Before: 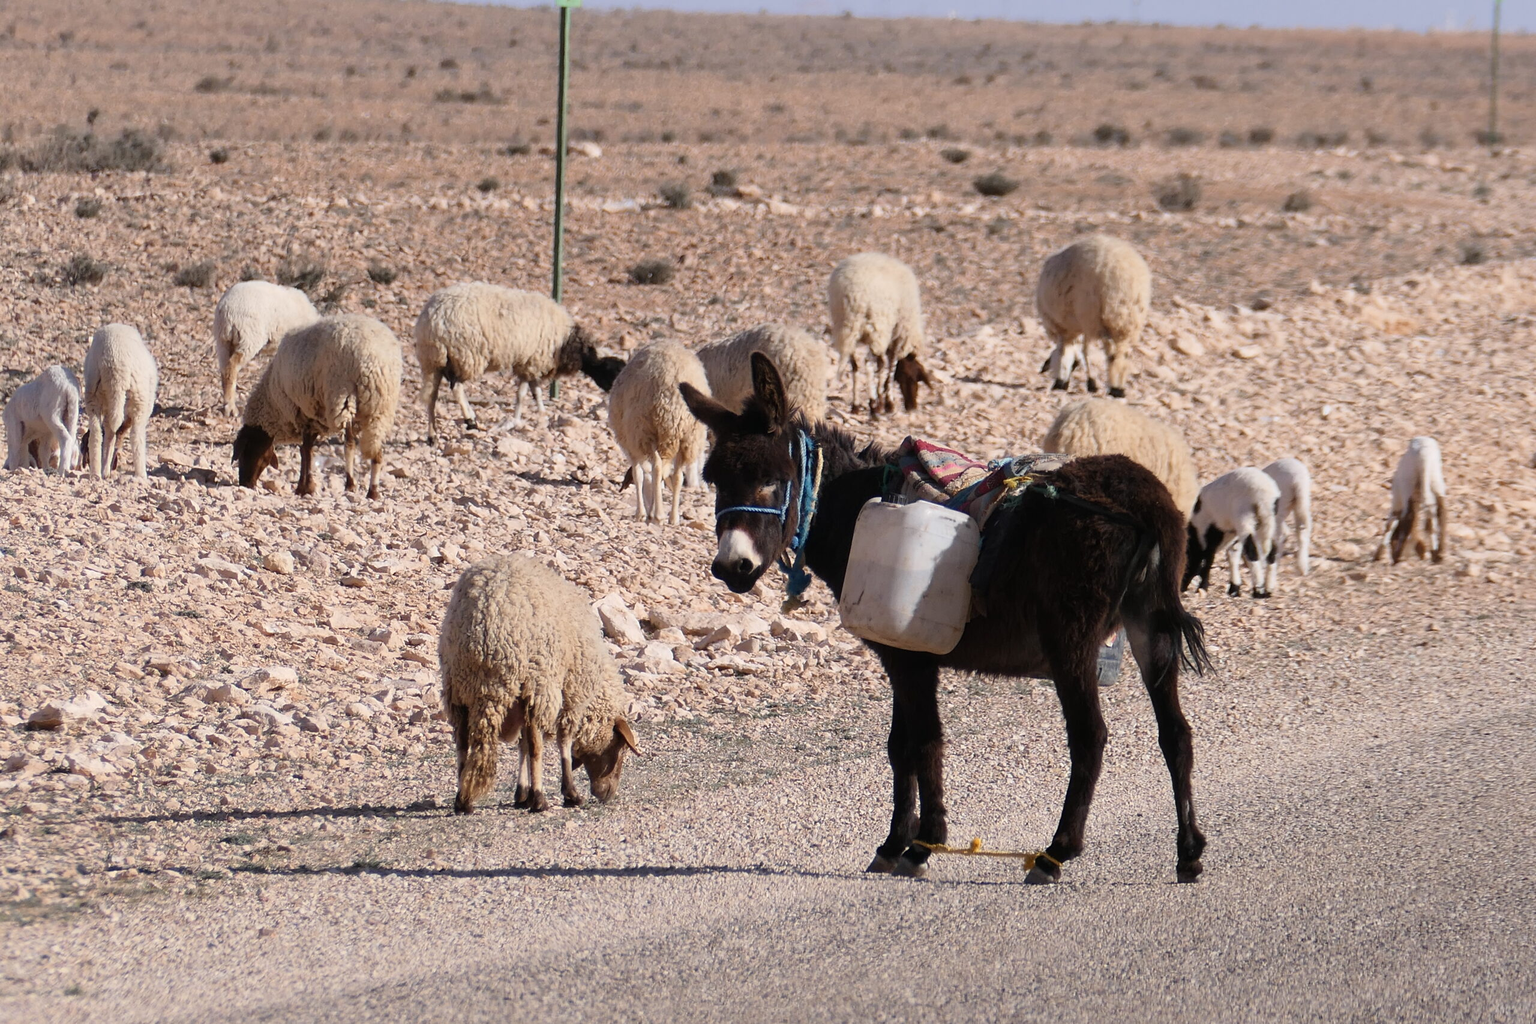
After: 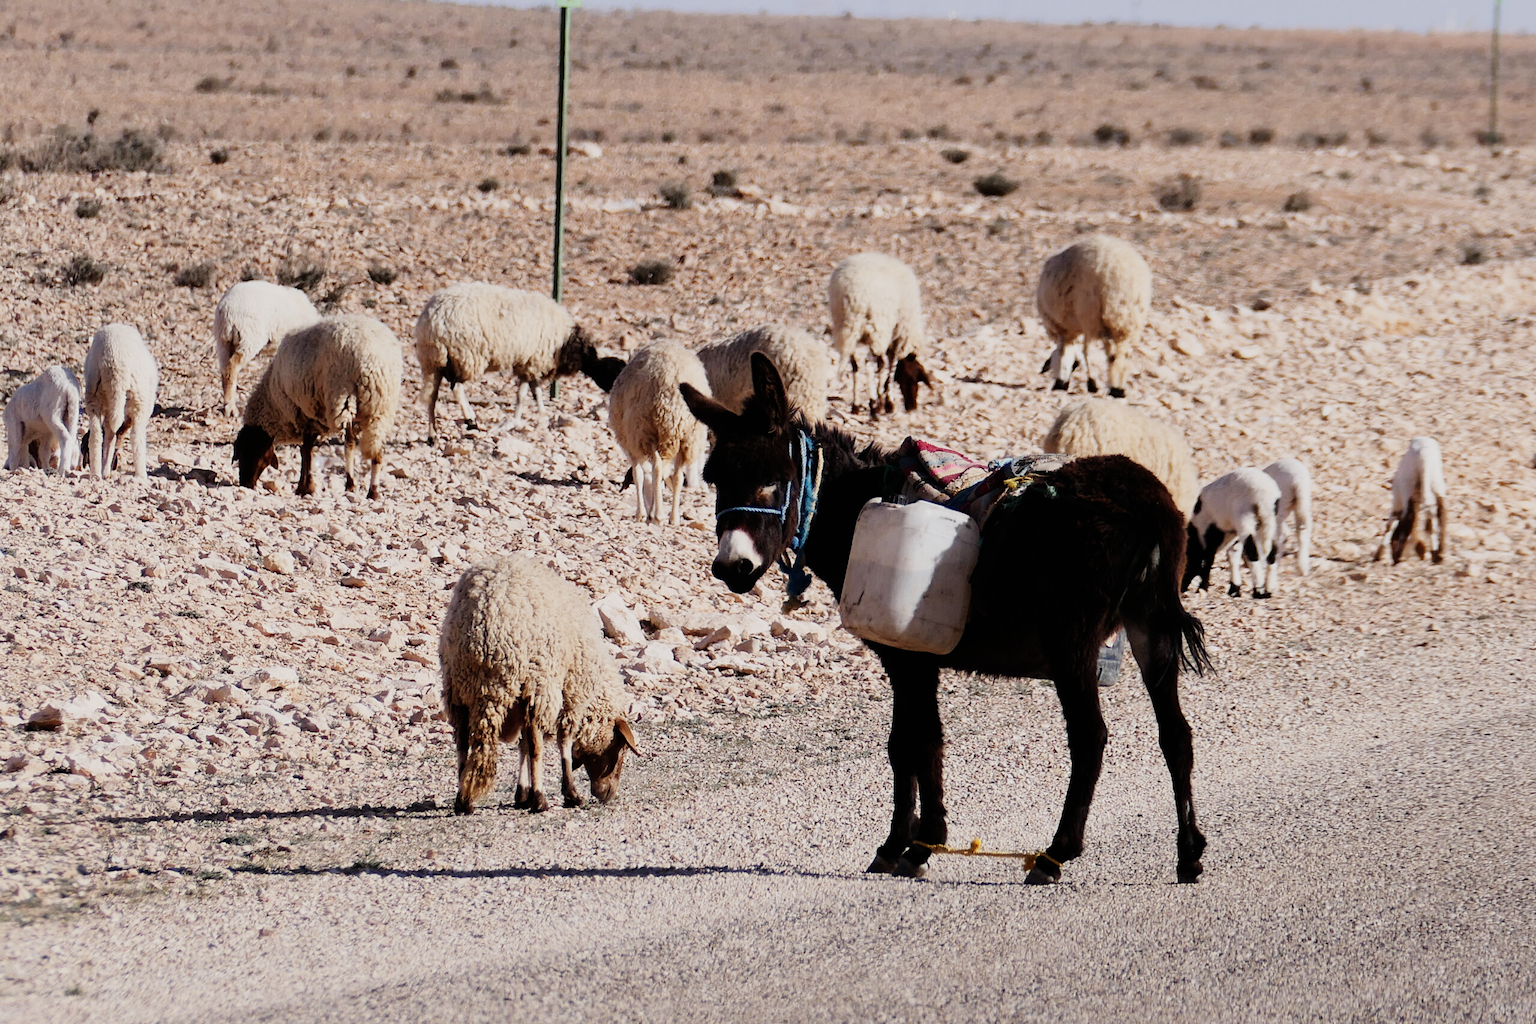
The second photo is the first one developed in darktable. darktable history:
sigmoid: contrast 1.81, skew -0.21, preserve hue 0%, red attenuation 0.1, red rotation 0.035, green attenuation 0.1, green rotation -0.017, blue attenuation 0.15, blue rotation -0.052, base primaries Rec2020
contrast brightness saturation: contrast 0.01, saturation -0.05
